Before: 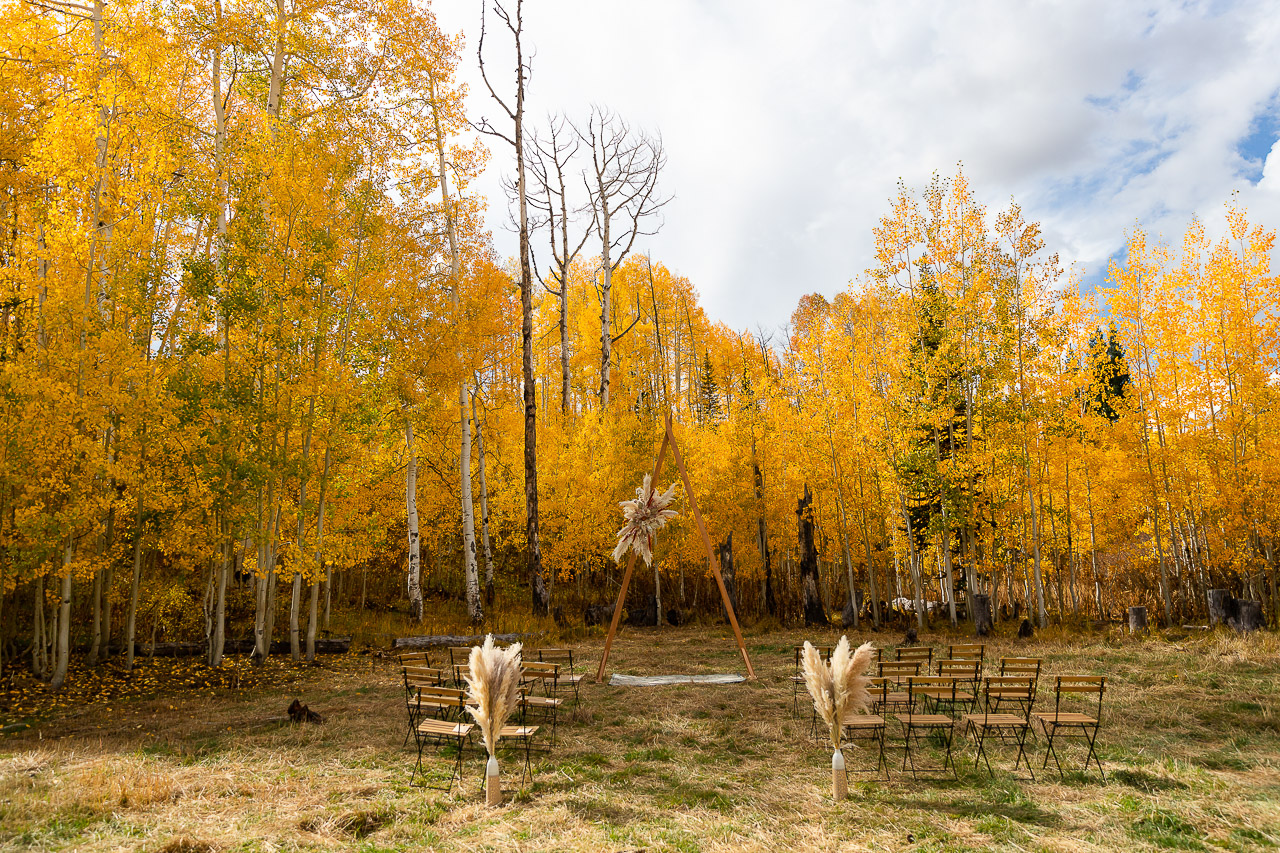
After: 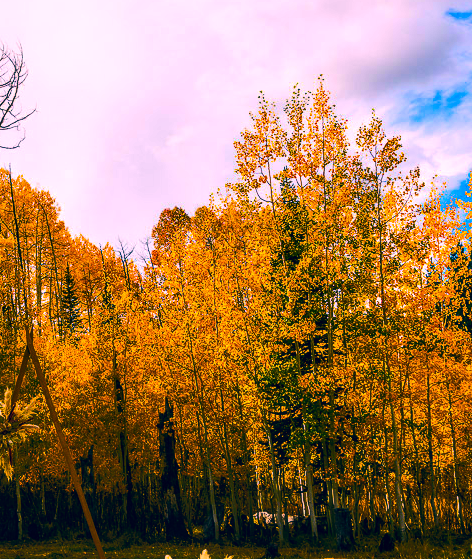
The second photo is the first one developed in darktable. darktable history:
color balance rgb: linear chroma grading › global chroma 40.15%, perceptual saturation grading › global saturation 60.58%, perceptual saturation grading › highlights 20.44%, perceptual saturation grading › shadows -50.36%, perceptual brilliance grading › highlights 2.19%, perceptual brilliance grading › mid-tones -50.36%, perceptual brilliance grading › shadows -50.36%
color correction: highlights a* 17.03, highlights b* 0.205, shadows a* -15.38, shadows b* -14.56, saturation 1.5
local contrast: detail 142%
shadows and highlights: shadows 20.55, highlights -20.99, soften with gaussian
crop and rotate: left 49.936%, top 10.094%, right 13.136%, bottom 24.256%
